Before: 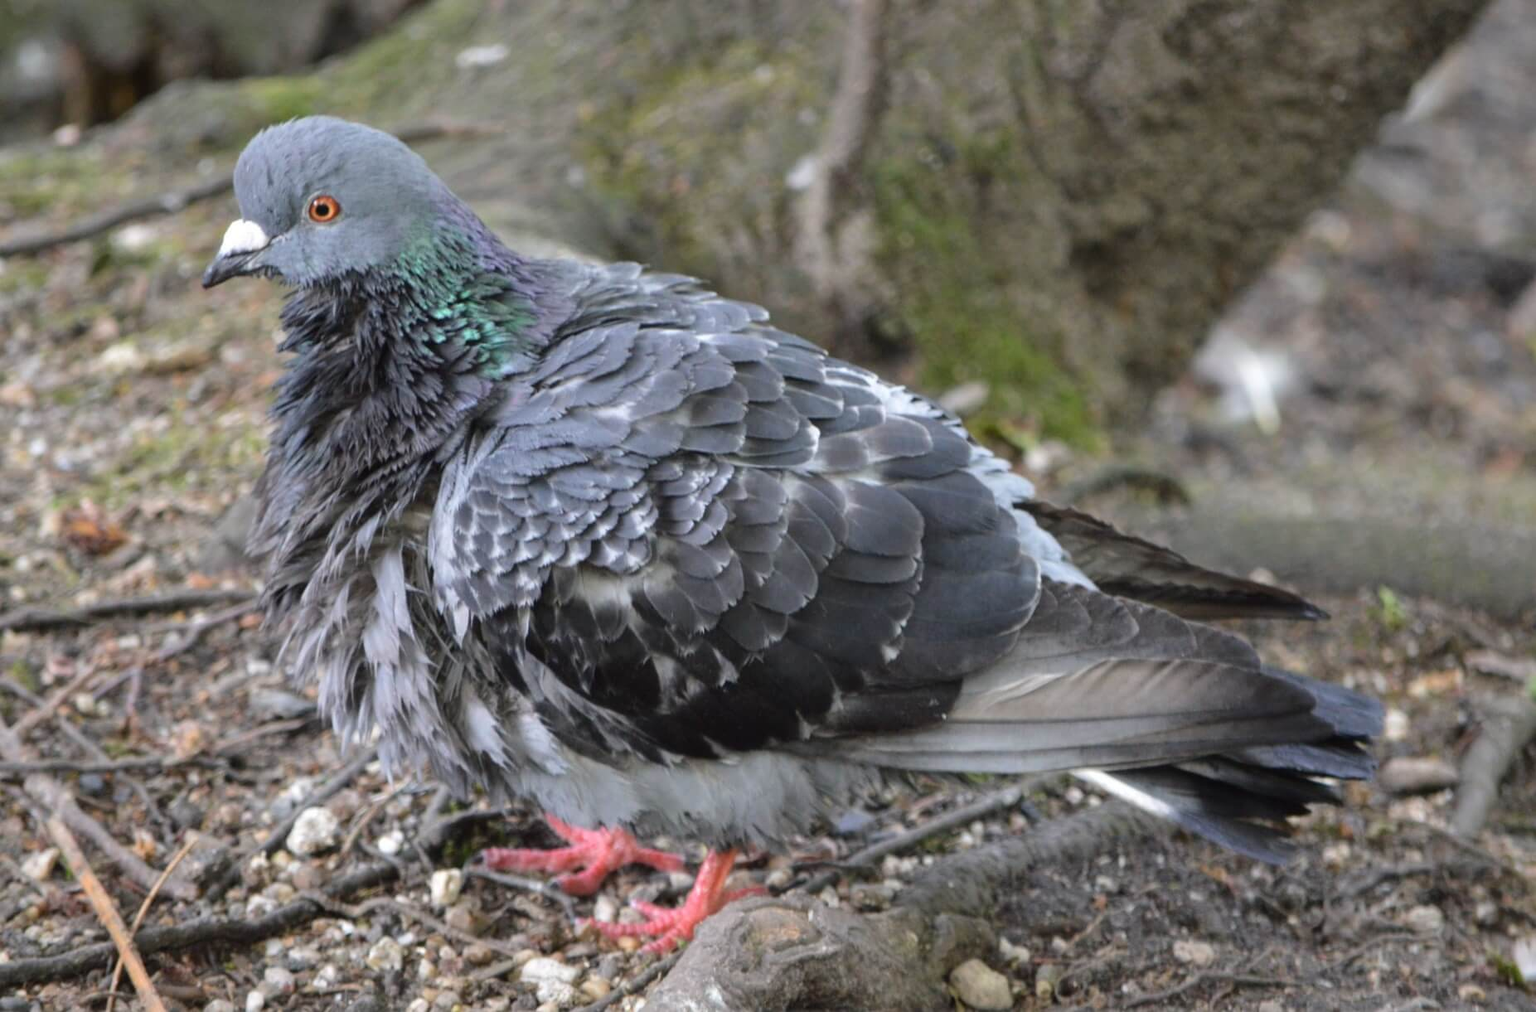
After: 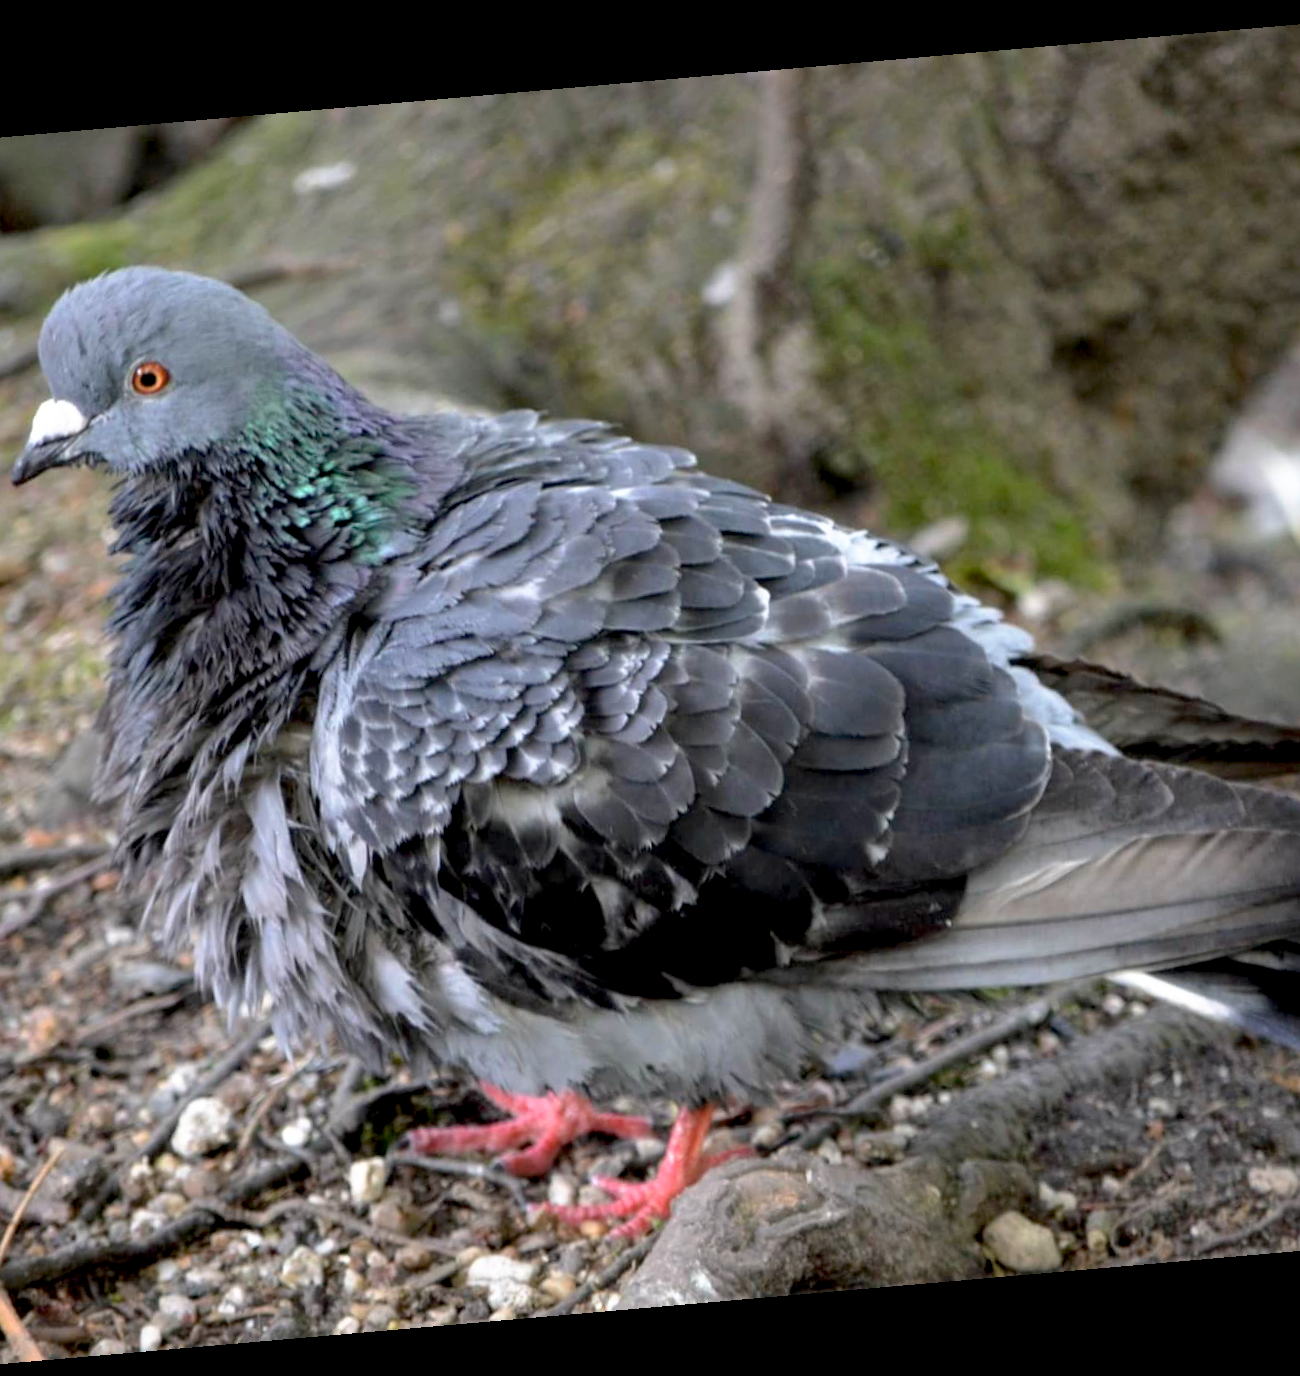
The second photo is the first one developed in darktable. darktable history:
rotate and perspective: rotation -4.98°, automatic cropping off
crop and rotate: left 13.409%, right 19.924%
base curve: curves: ch0 [(0.017, 0) (0.425, 0.441) (0.844, 0.933) (1, 1)], preserve colors none
exposure: compensate highlight preservation false
